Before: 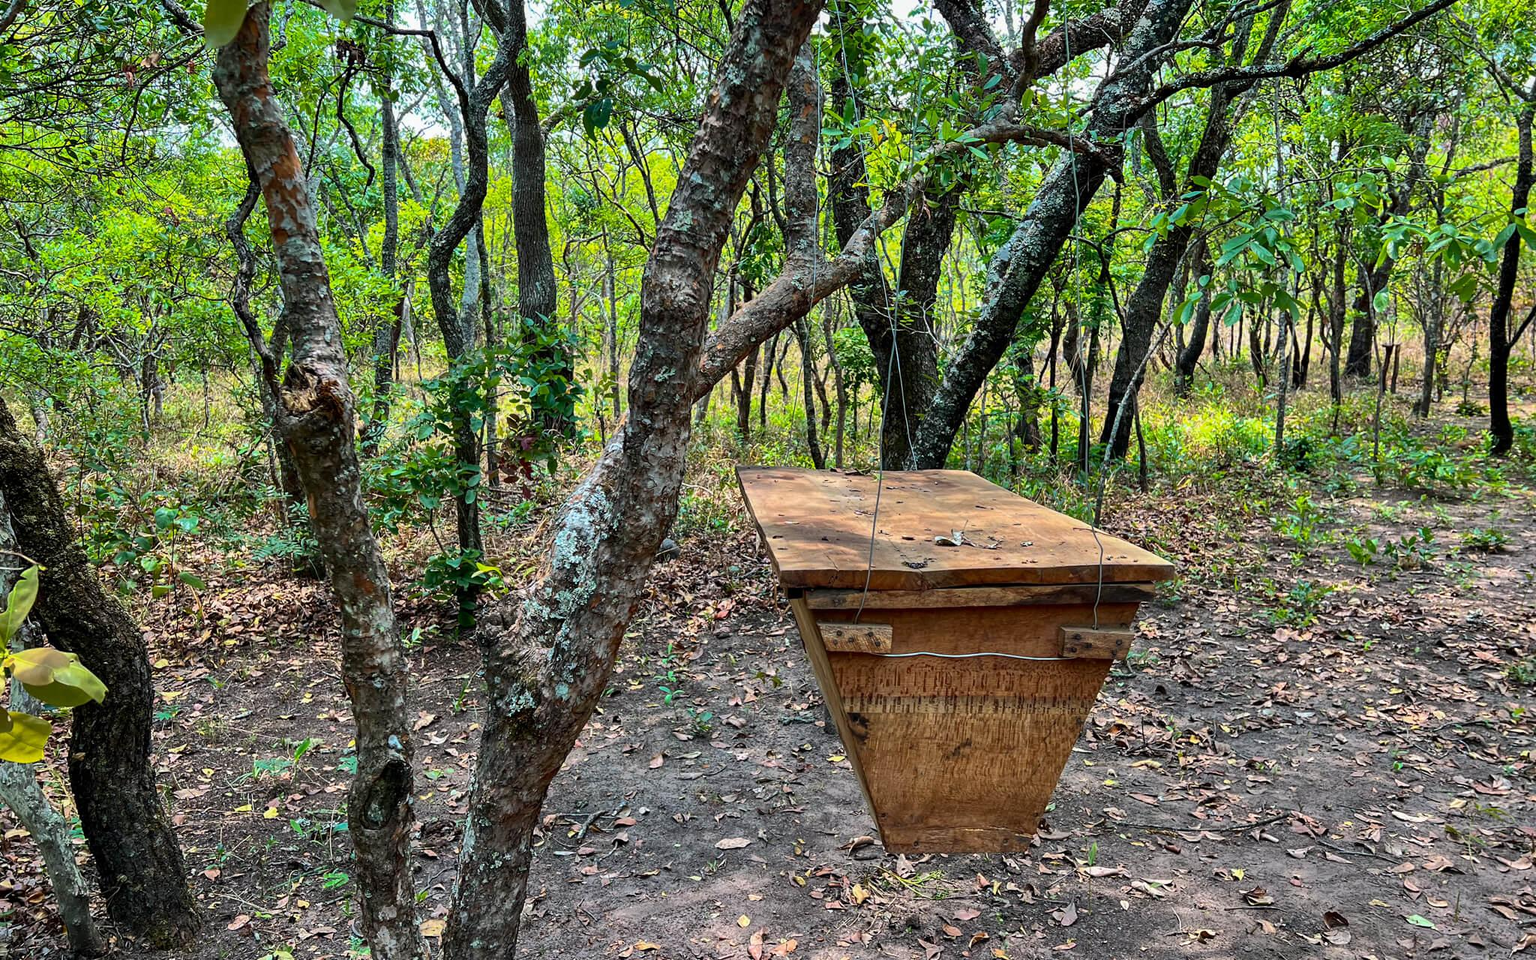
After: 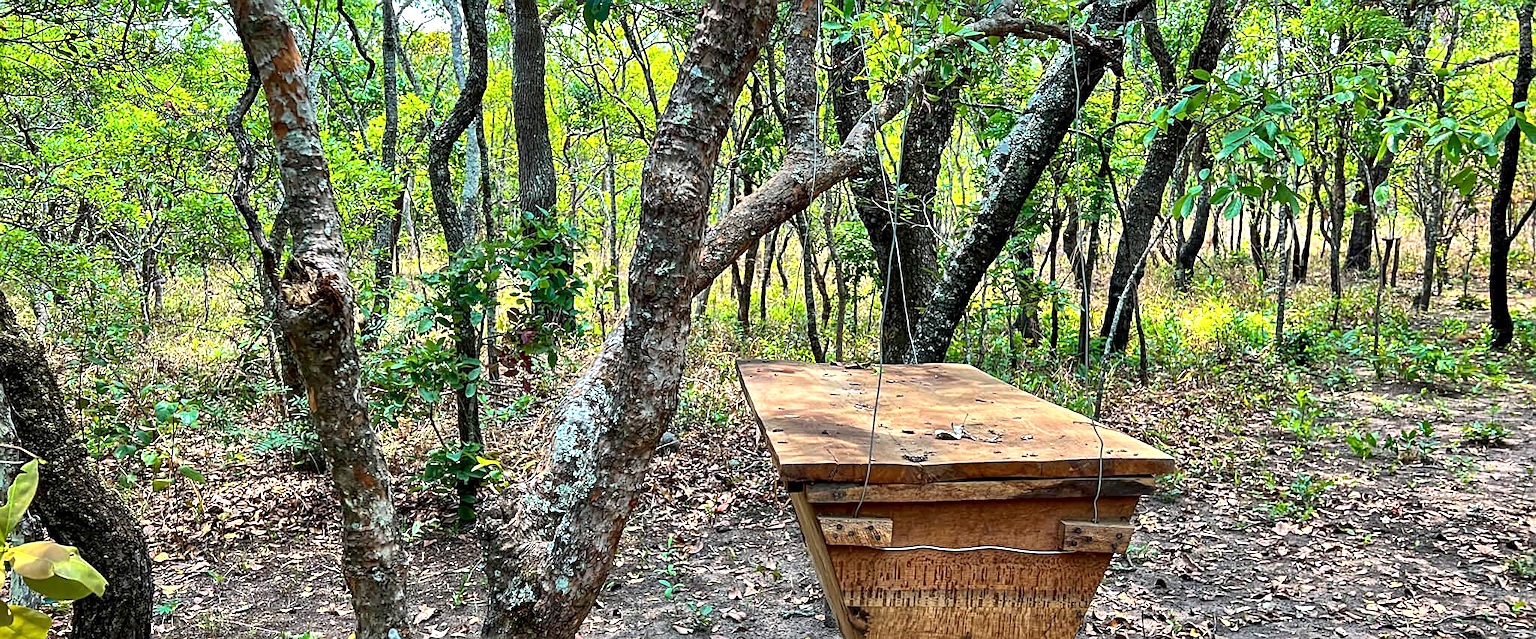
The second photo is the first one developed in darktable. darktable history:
crop: top 11.166%, bottom 22.168%
sharpen: on, module defaults
exposure: exposure 0.6 EV, compensate highlight preservation false
shadows and highlights: soften with gaussian
local contrast: mode bilateral grid, contrast 20, coarseness 50, detail 120%, midtone range 0.2
